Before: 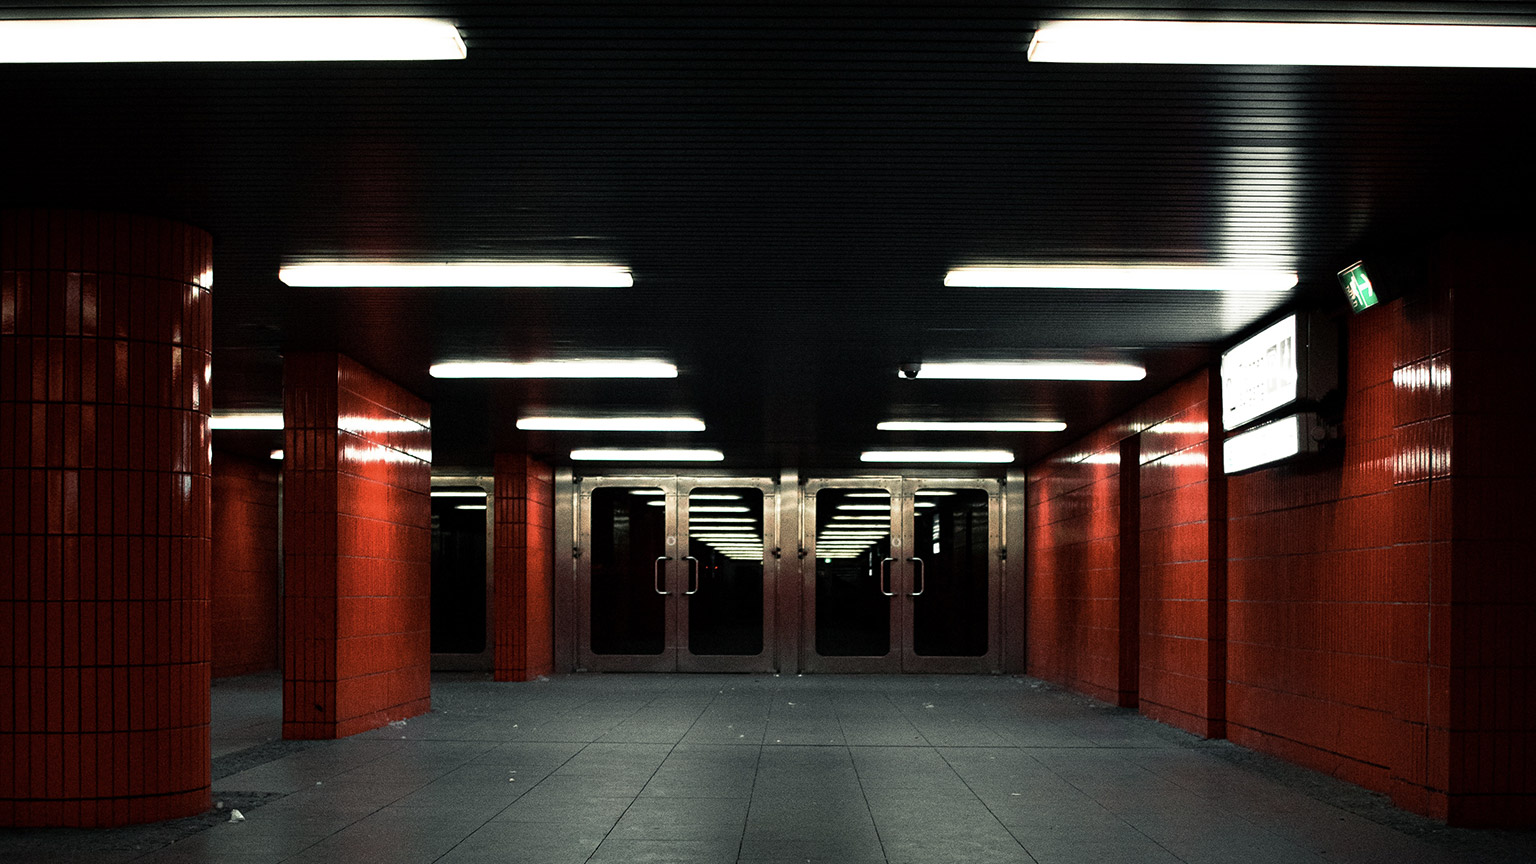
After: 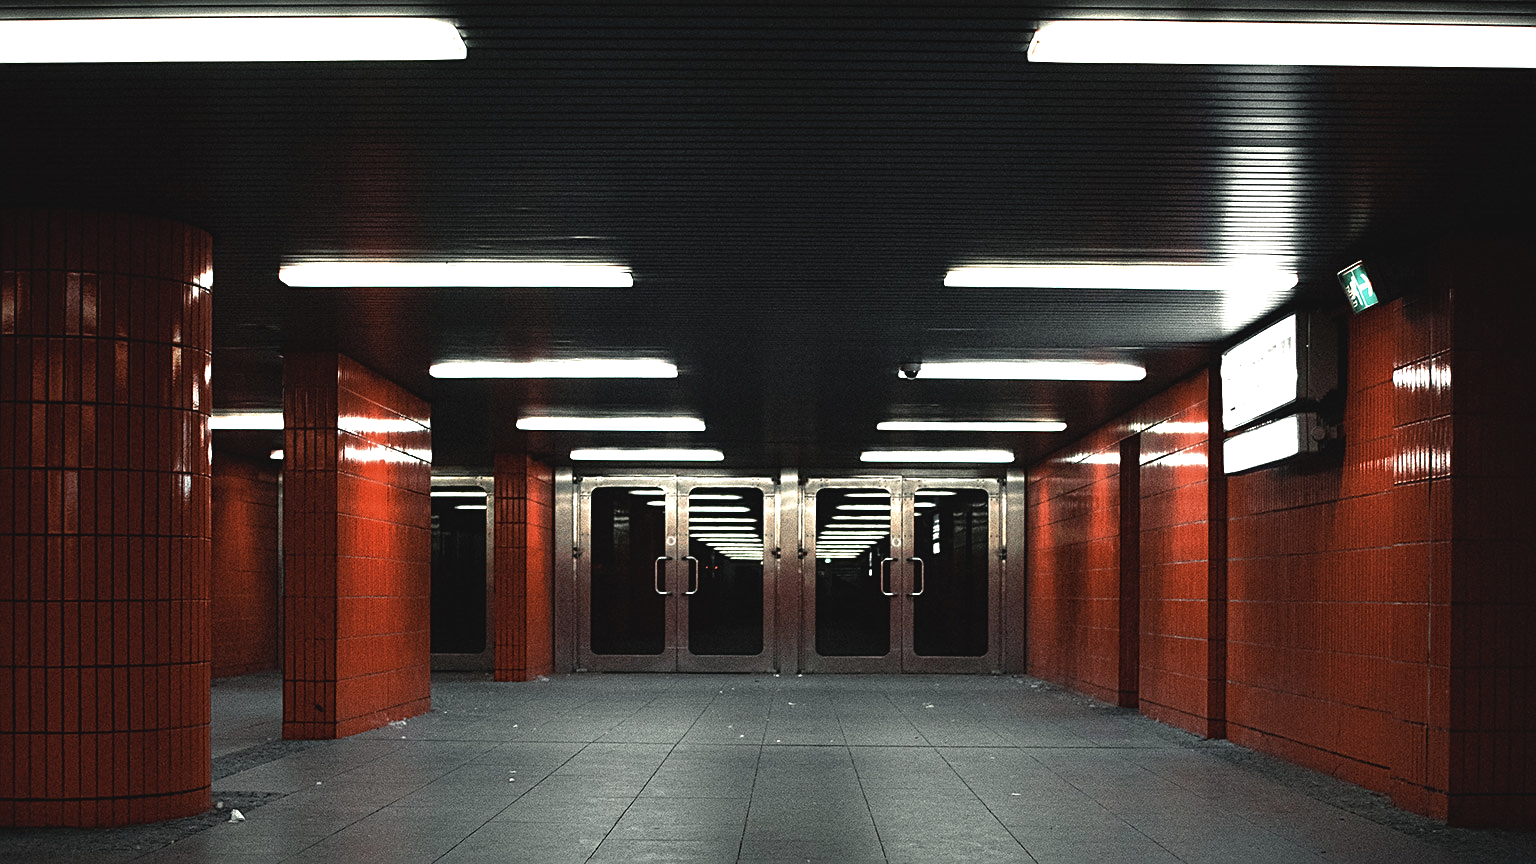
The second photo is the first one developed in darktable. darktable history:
color zones: curves: ch0 [(0, 0.5) (0.125, 0.4) (0.25, 0.5) (0.375, 0.4) (0.5, 0.4) (0.625, 0.6) (0.75, 0.6) (0.875, 0.5)]; ch1 [(0, 0.35) (0.125, 0.45) (0.25, 0.35) (0.375, 0.35) (0.5, 0.35) (0.625, 0.35) (0.75, 0.45) (0.875, 0.35)]; ch2 [(0, 0.6) (0.125, 0.5) (0.25, 0.5) (0.375, 0.6) (0.5, 0.6) (0.625, 0.5) (0.75, 0.5) (0.875, 0.5)]
exposure: black level correction 0, exposure 0.896 EV, compensate exposure bias true, compensate highlight preservation false
contrast brightness saturation: contrast -0.093, saturation -0.096
sharpen: on, module defaults
